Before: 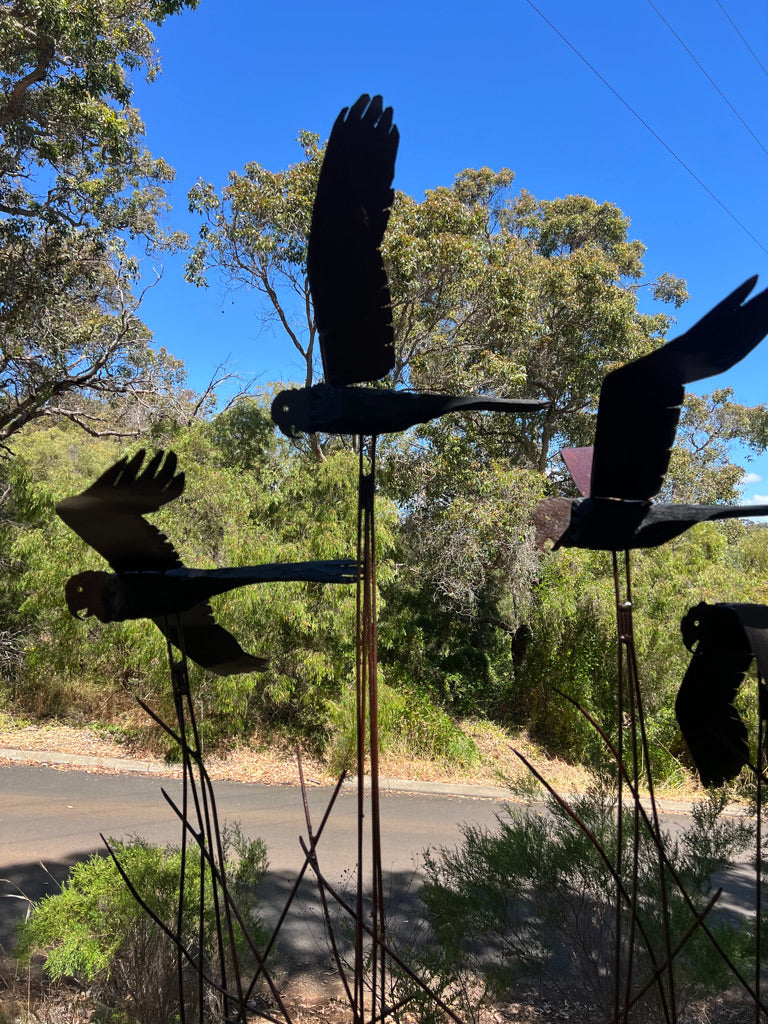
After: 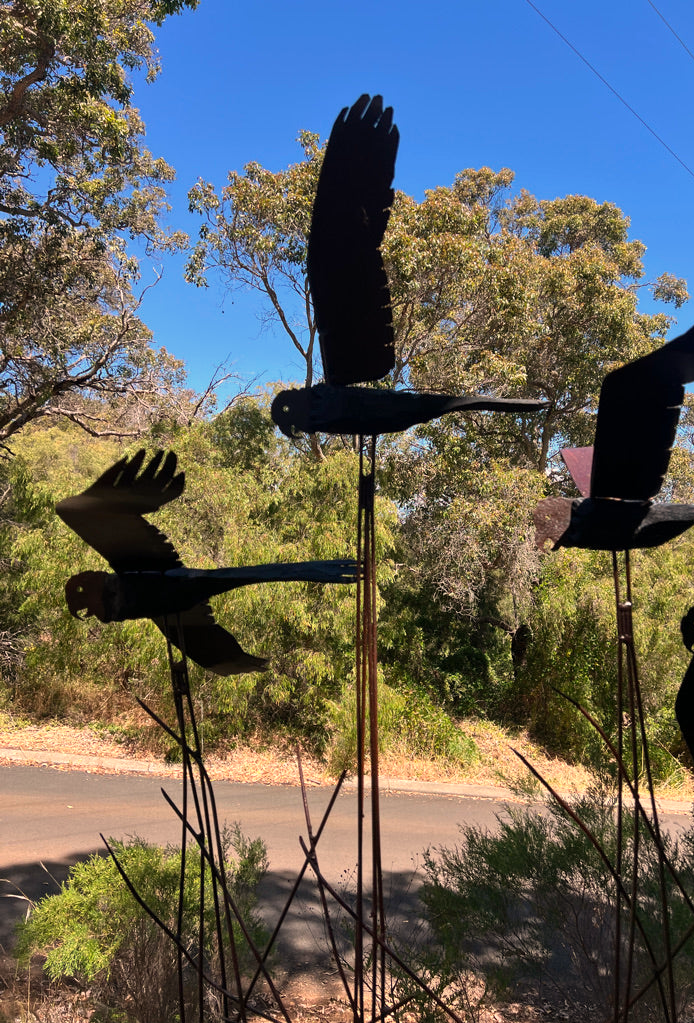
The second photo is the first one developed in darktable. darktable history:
crop: right 9.509%, bottom 0.031%
white balance: red 1.127, blue 0.943
